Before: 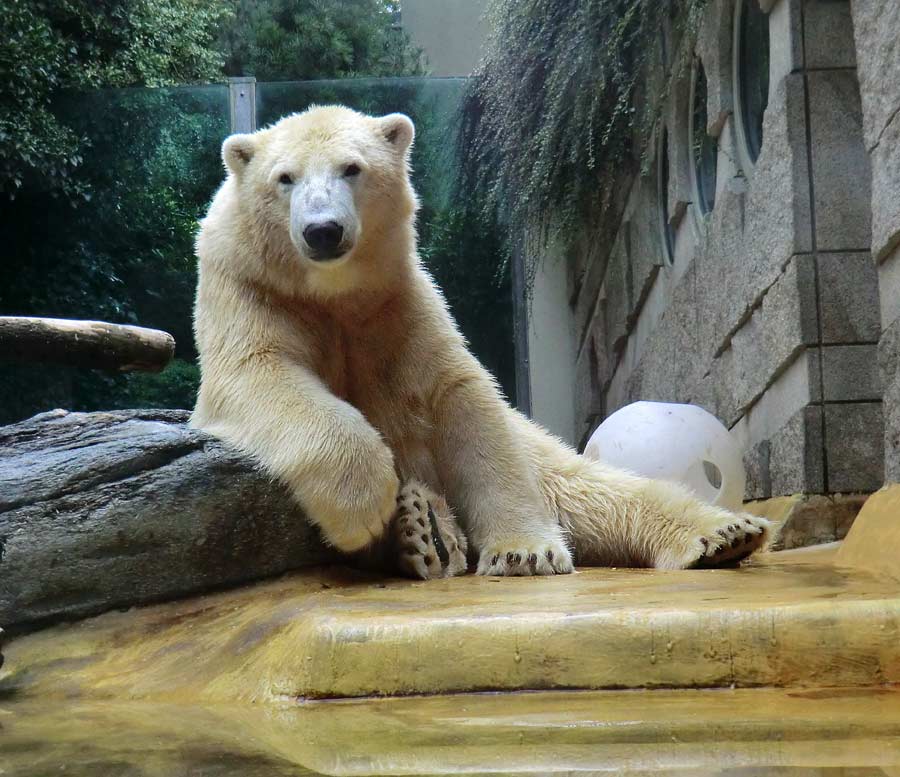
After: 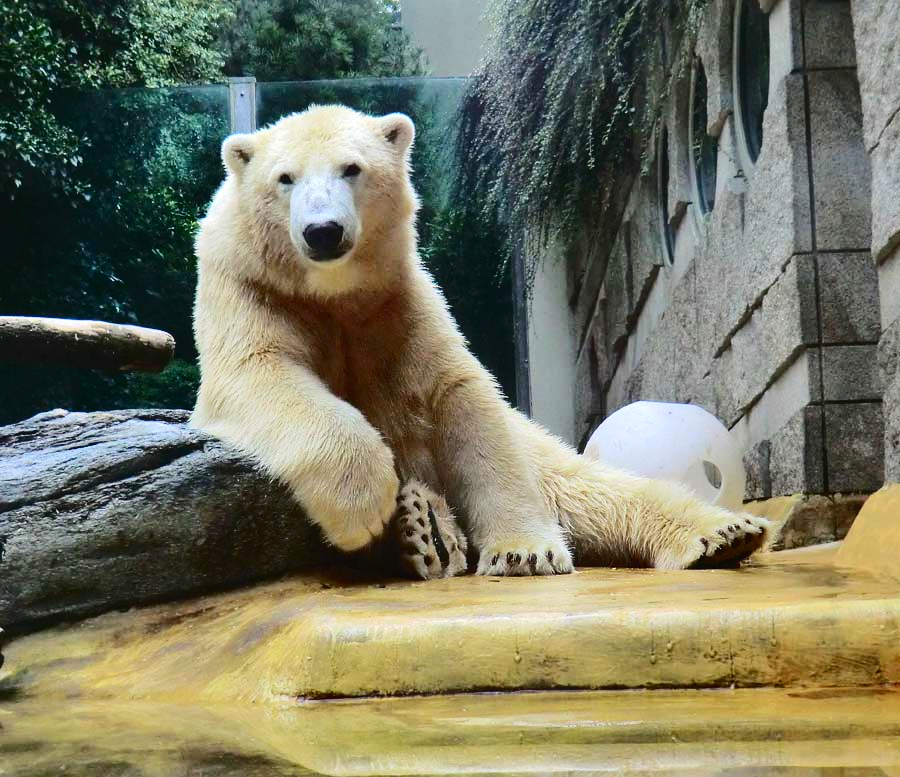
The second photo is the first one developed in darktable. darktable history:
shadows and highlights: soften with gaussian
tone curve: curves: ch0 [(0, 0) (0.003, 0.023) (0.011, 0.029) (0.025, 0.037) (0.044, 0.047) (0.069, 0.057) (0.1, 0.075) (0.136, 0.103) (0.177, 0.145) (0.224, 0.193) (0.277, 0.266) (0.335, 0.362) (0.399, 0.473) (0.468, 0.569) (0.543, 0.655) (0.623, 0.73) (0.709, 0.804) (0.801, 0.874) (0.898, 0.924) (1, 1)], color space Lab, independent channels, preserve colors none
contrast brightness saturation: contrast 0.077, saturation 0.203
